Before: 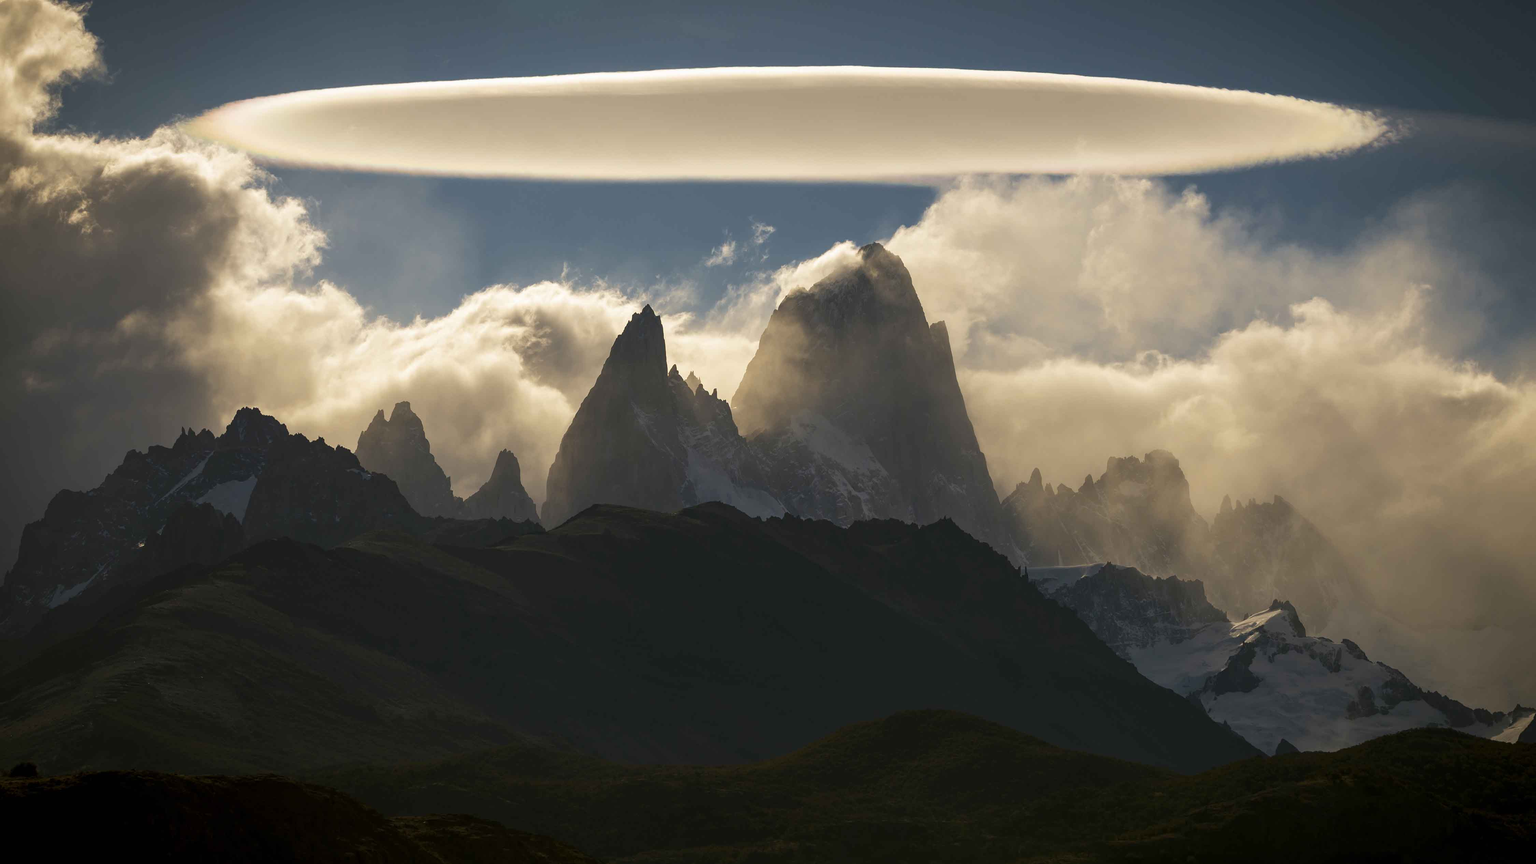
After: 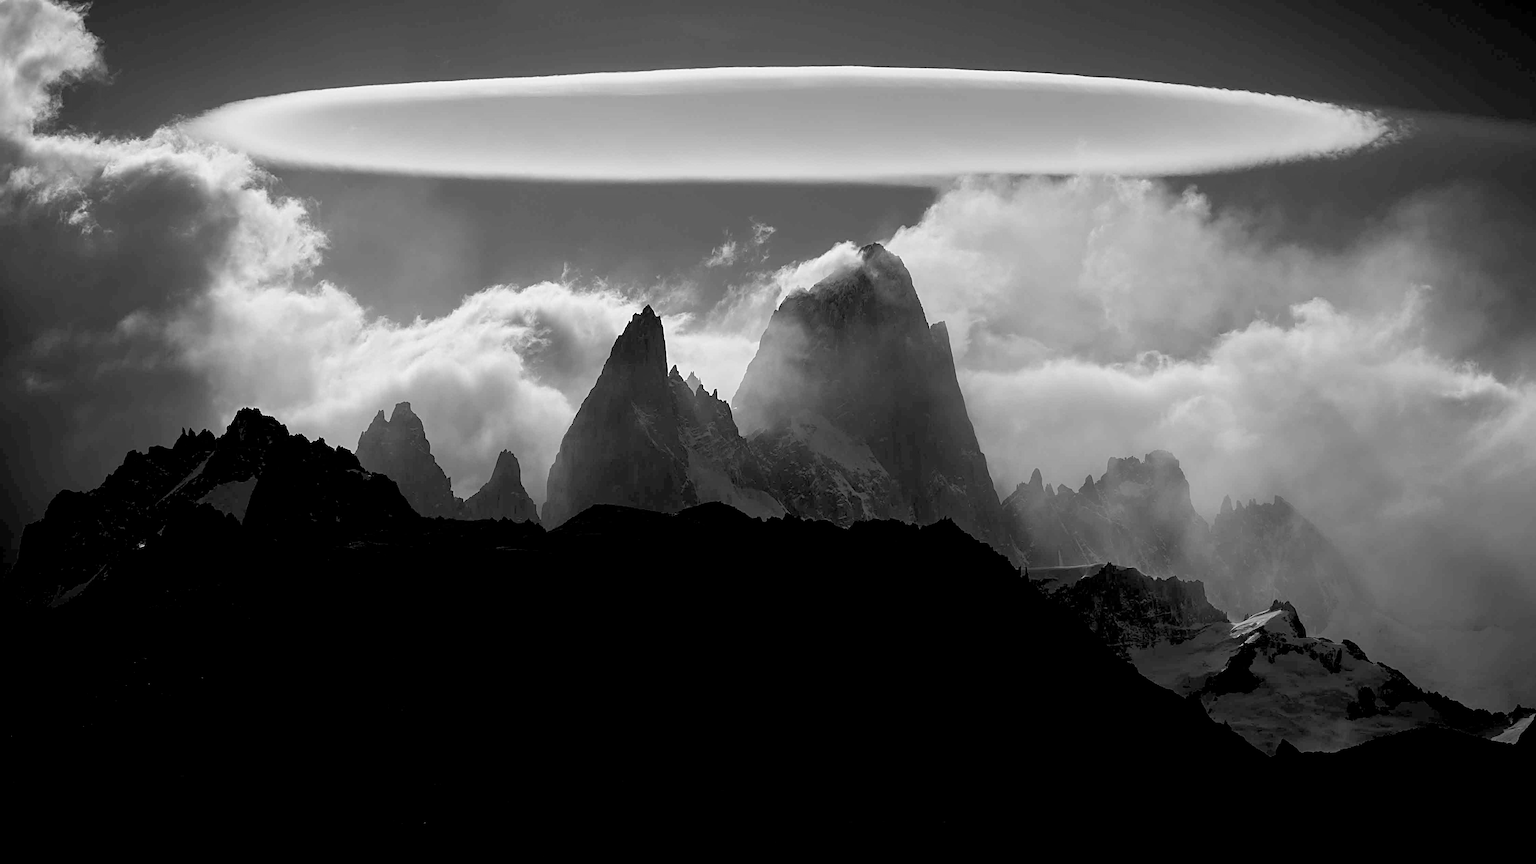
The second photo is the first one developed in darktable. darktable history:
white balance: emerald 1
monochrome: a 30.25, b 92.03
color balance: lift [0.975, 0.993, 1, 1.015], gamma [1.1, 1, 1, 0.945], gain [1, 1.04, 1, 0.95]
sharpen: radius 4
